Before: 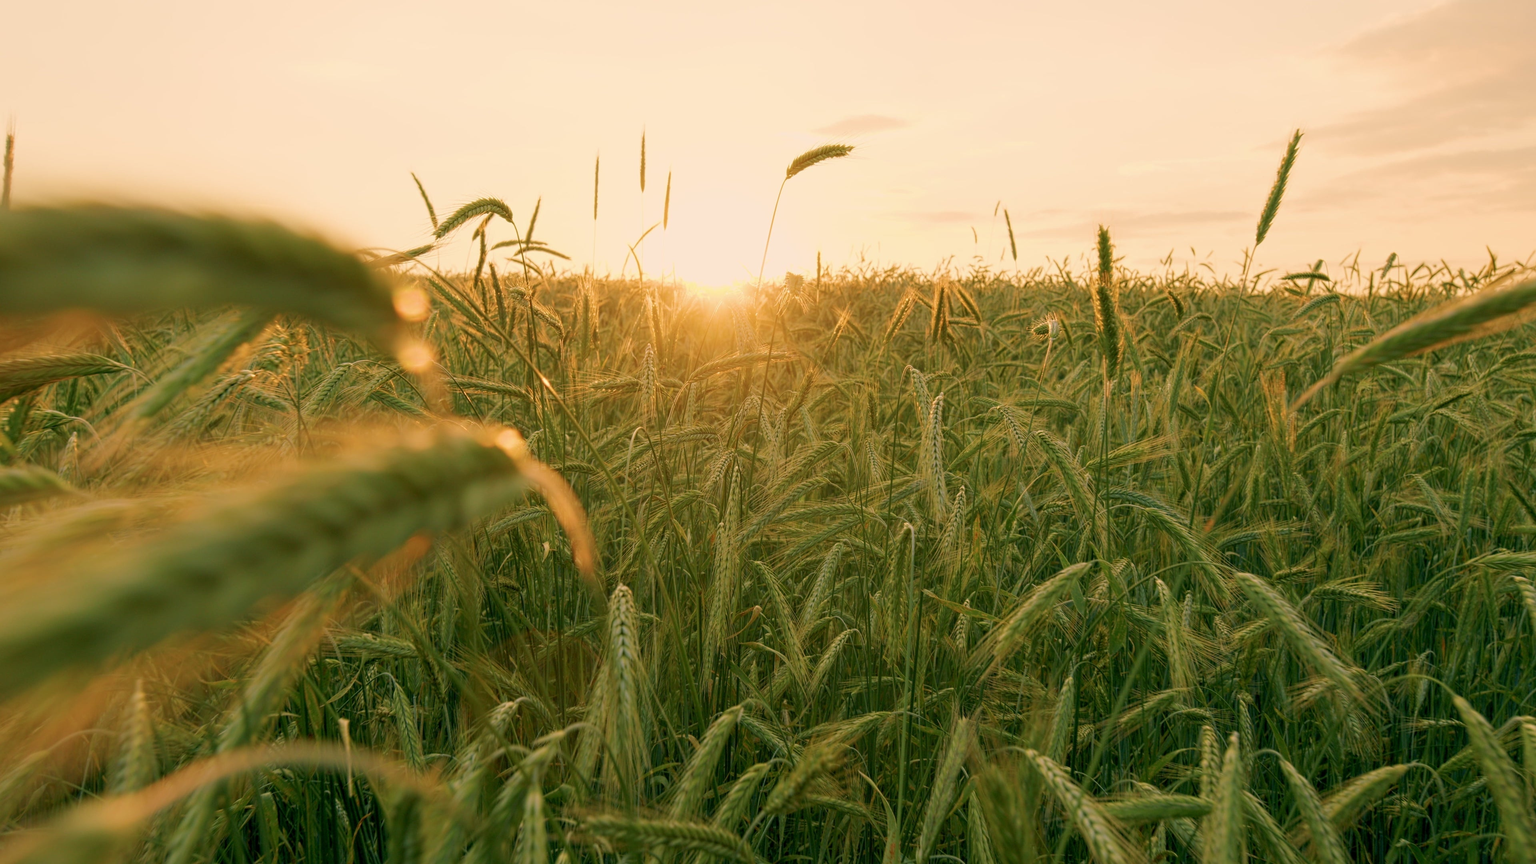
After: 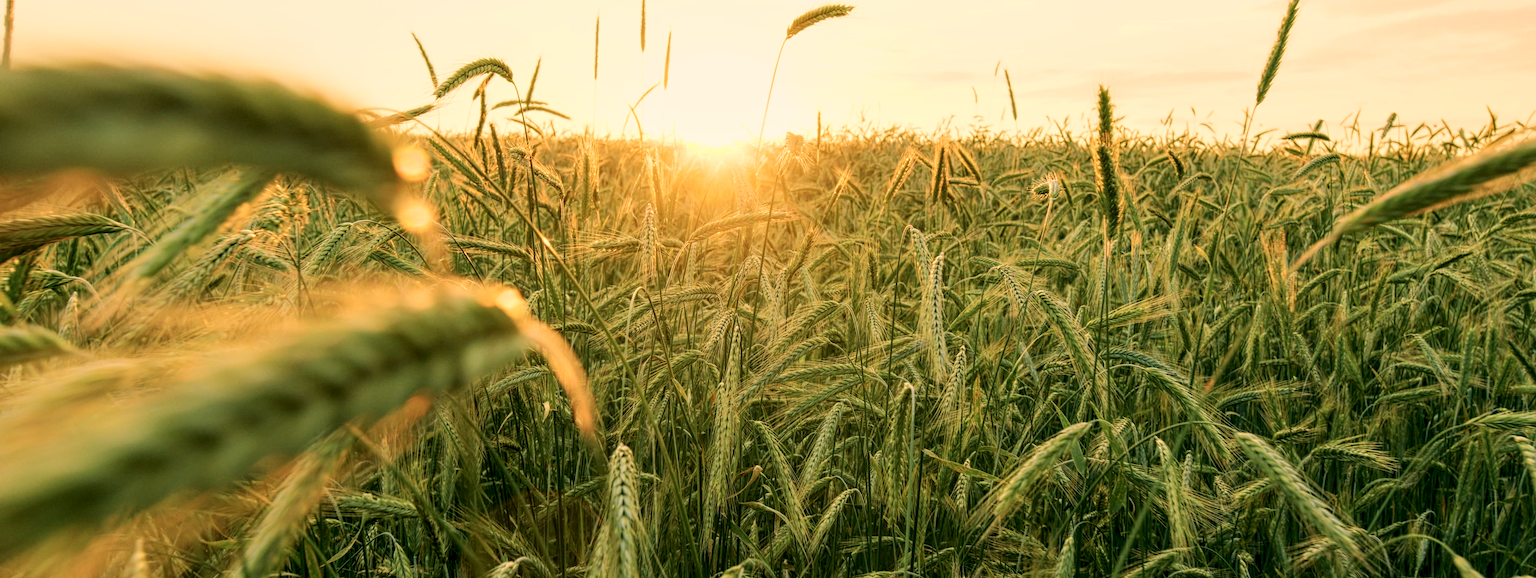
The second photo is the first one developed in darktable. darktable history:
base curve: curves: ch0 [(0, 0) (0.036, 0.025) (0.121, 0.166) (0.206, 0.329) (0.605, 0.79) (1, 1)]
crop: top 16.271%, bottom 16.752%
local contrast: detail 130%
